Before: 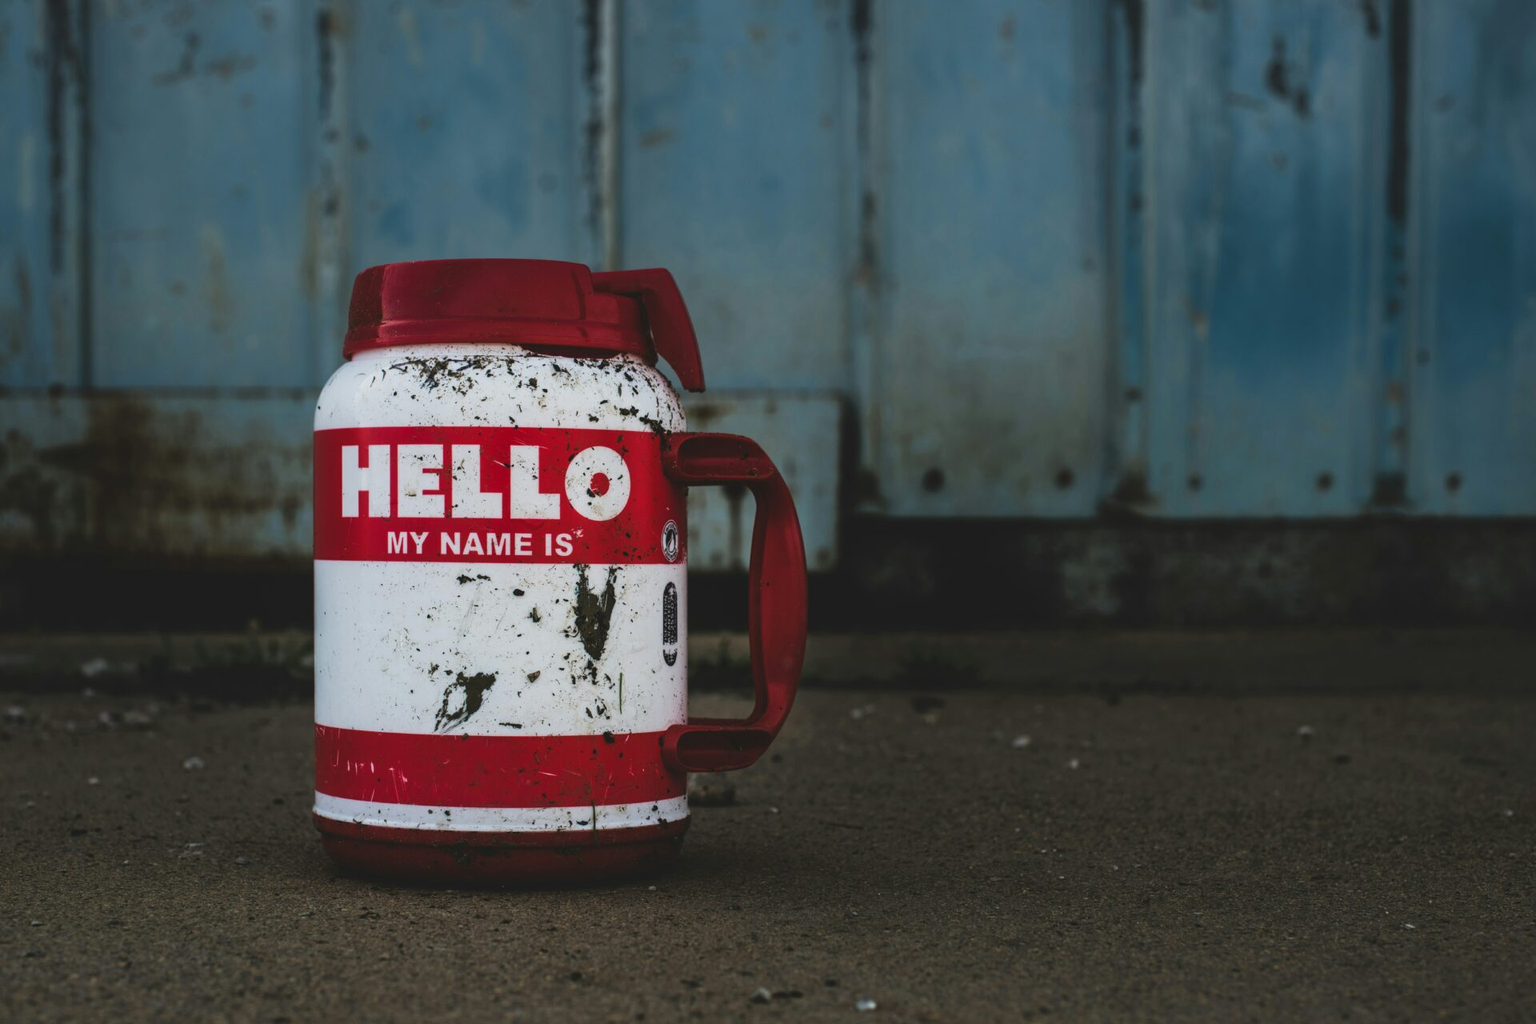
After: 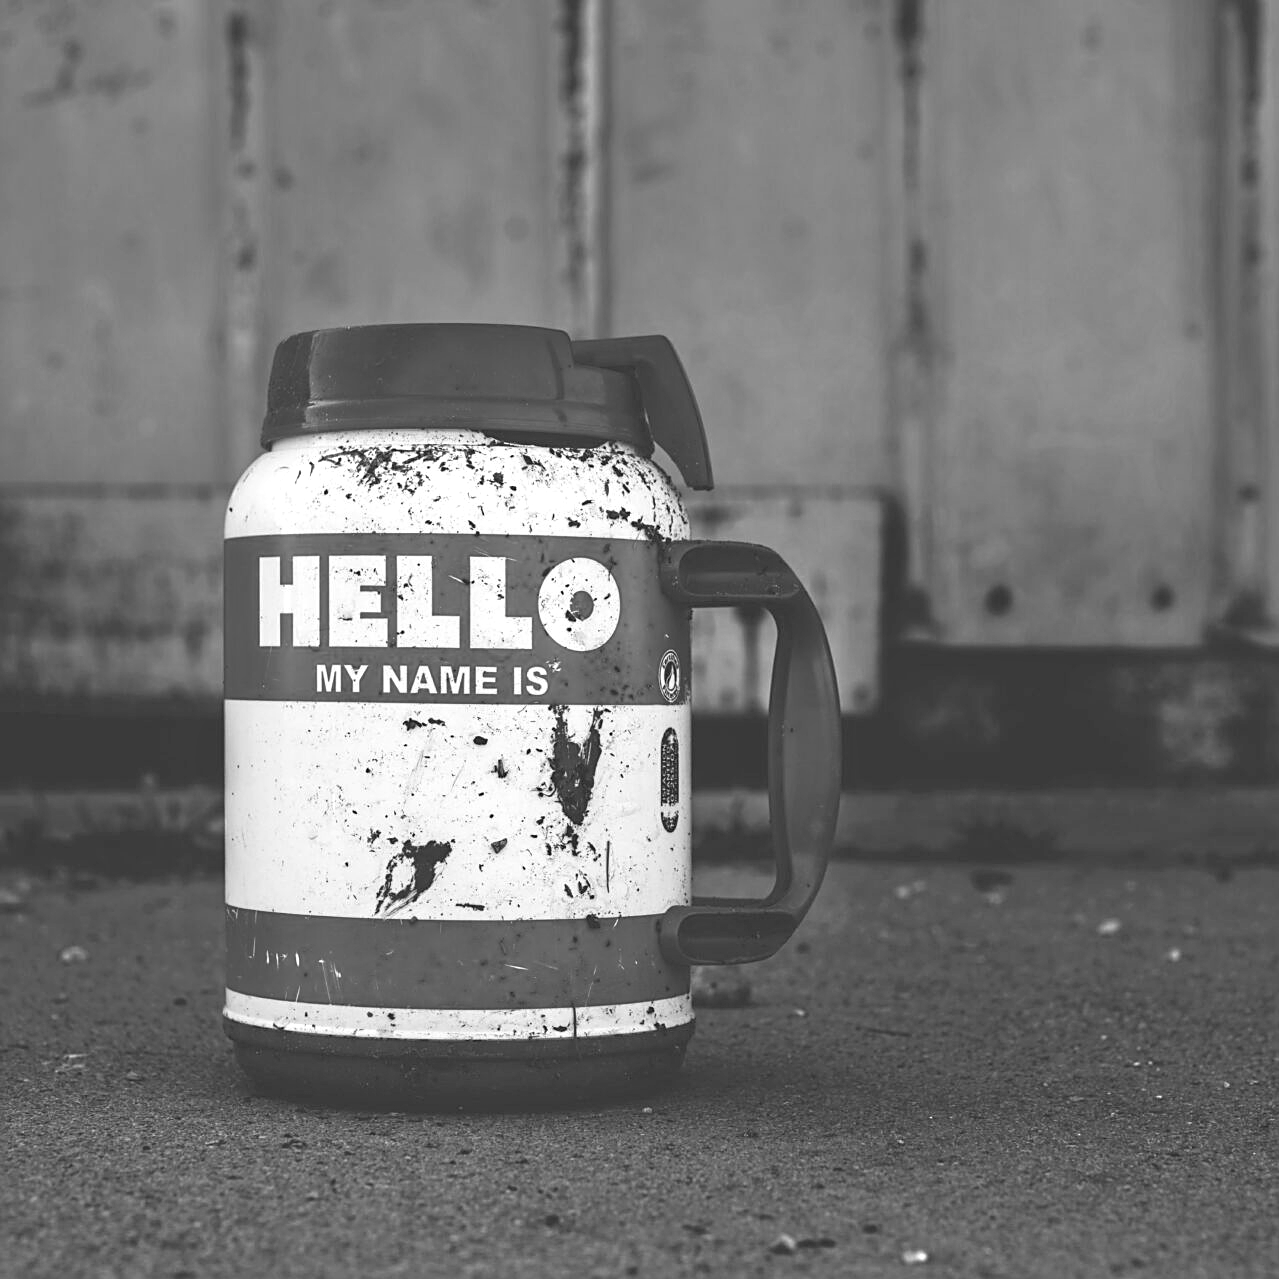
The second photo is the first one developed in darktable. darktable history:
sharpen: on, module defaults
tone equalizer: -8 EV 1 EV, -7 EV 1 EV, -6 EV 1 EV, -5 EV 1 EV, -4 EV 1 EV, -3 EV 0.75 EV, -2 EV 0.5 EV, -1 EV 0.25 EV
monochrome: a 73.58, b 64.21
color balance rgb: shadows lift › chroma 5.41%, shadows lift › hue 240°, highlights gain › chroma 3.74%, highlights gain › hue 60°, saturation formula JzAzBz (2021)
exposure: black level correction 0, exposure 0.877 EV, compensate exposure bias true, compensate highlight preservation false
crop and rotate: left 8.786%, right 24.548%
